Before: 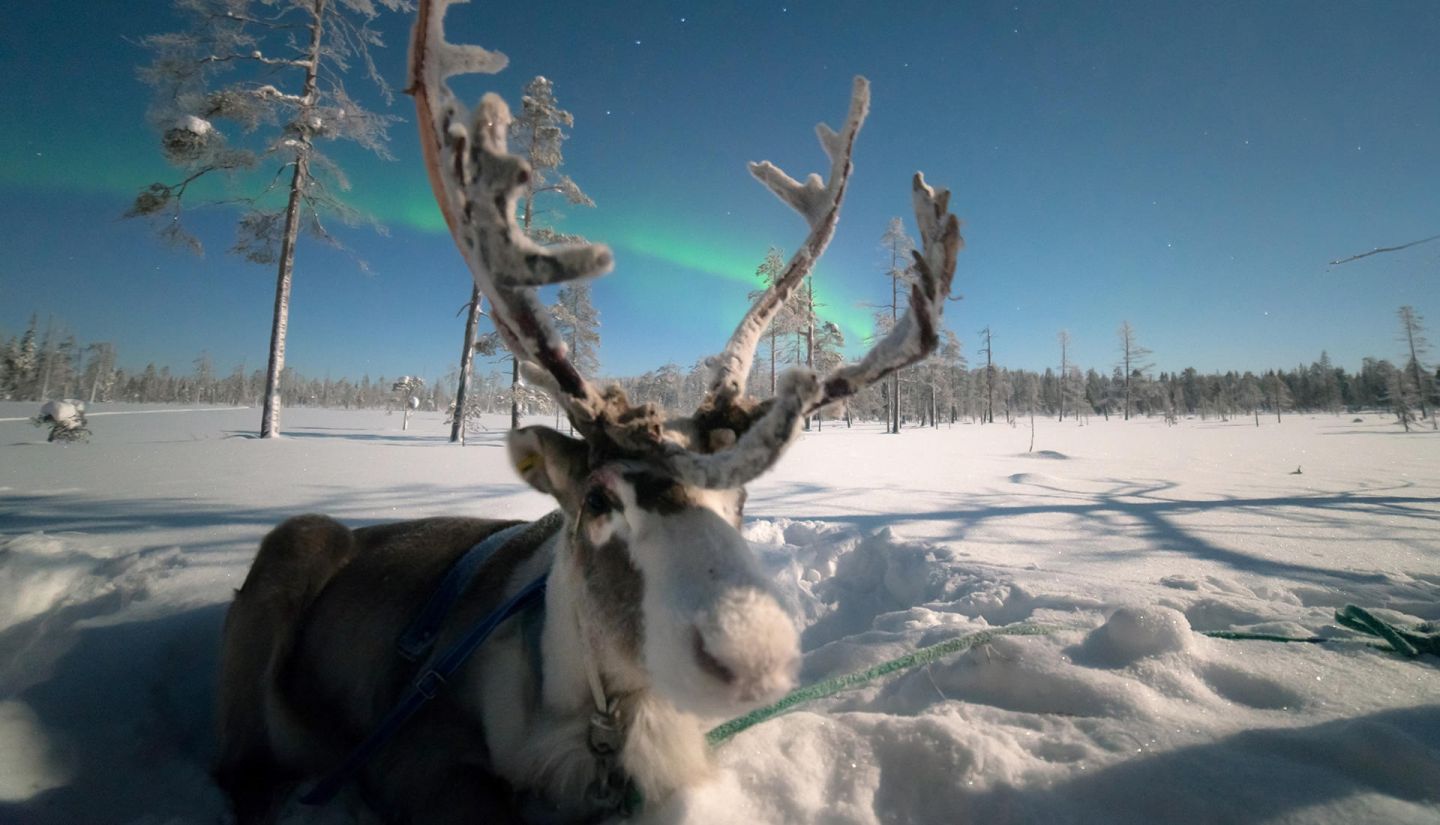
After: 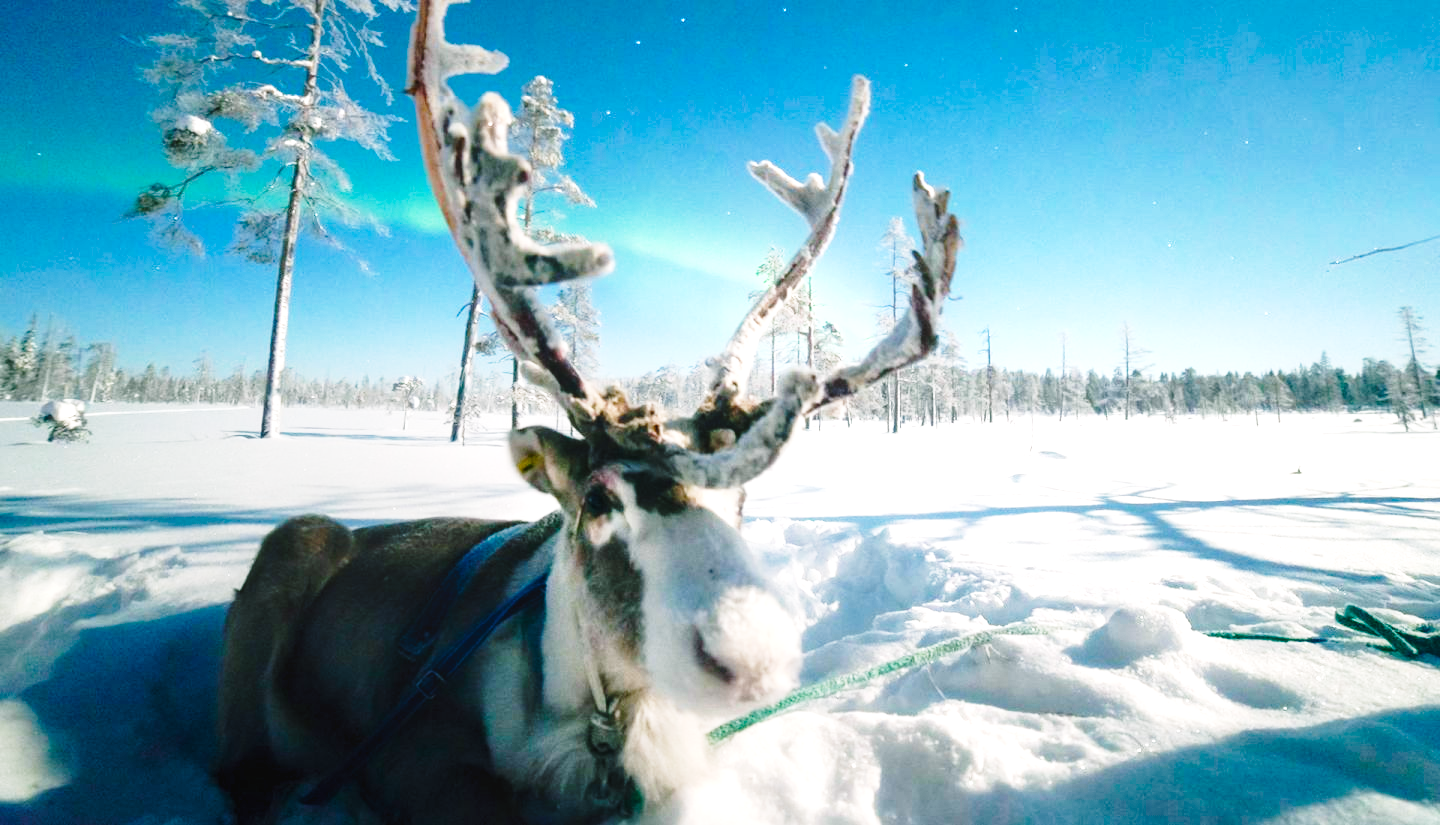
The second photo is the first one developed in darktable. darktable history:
exposure: exposure 0.697 EV, compensate highlight preservation false
local contrast: detail 113%
color balance rgb: shadows lift › luminance 0.808%, shadows lift › chroma 0.14%, shadows lift › hue 20.98°, power › luminance -7.671%, power › chroma 1.117%, power › hue 215.77°, perceptual saturation grading › global saturation 0.77%, perceptual saturation grading › highlights -16.755%, perceptual saturation grading › mid-tones 32.394%, perceptual saturation grading › shadows 50.407%, perceptual brilliance grading › global brilliance 9.717%, global vibrance 20%
base curve: curves: ch0 [(0, 0) (0.028, 0.03) (0.121, 0.232) (0.46, 0.748) (0.859, 0.968) (1, 1)], preserve colors none
